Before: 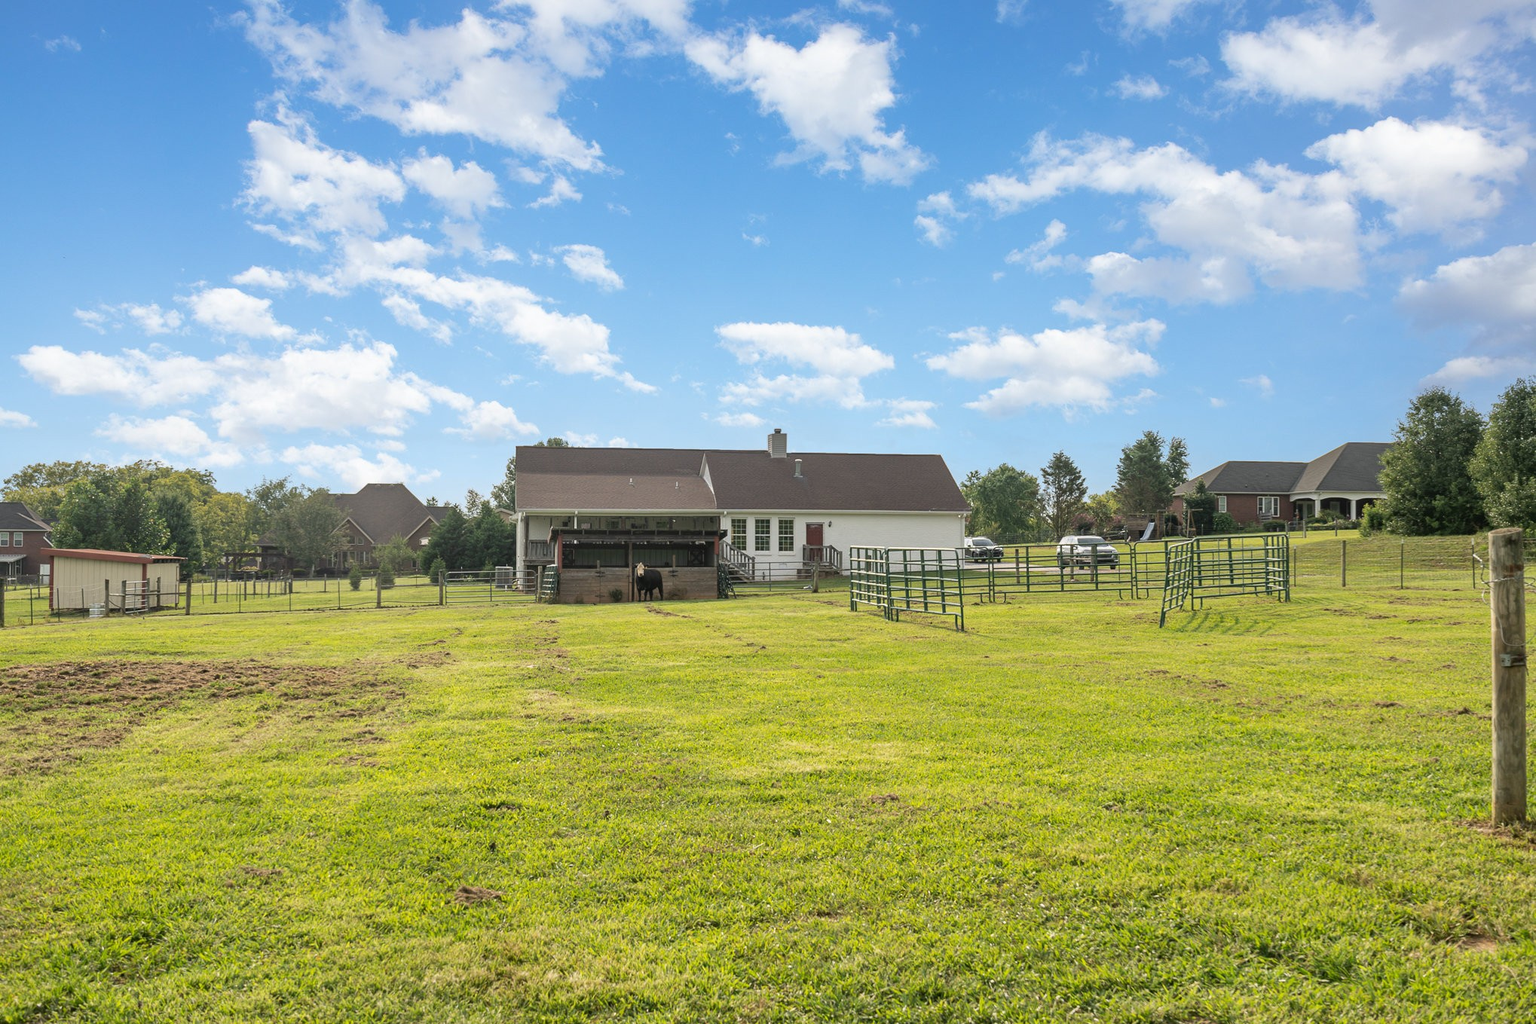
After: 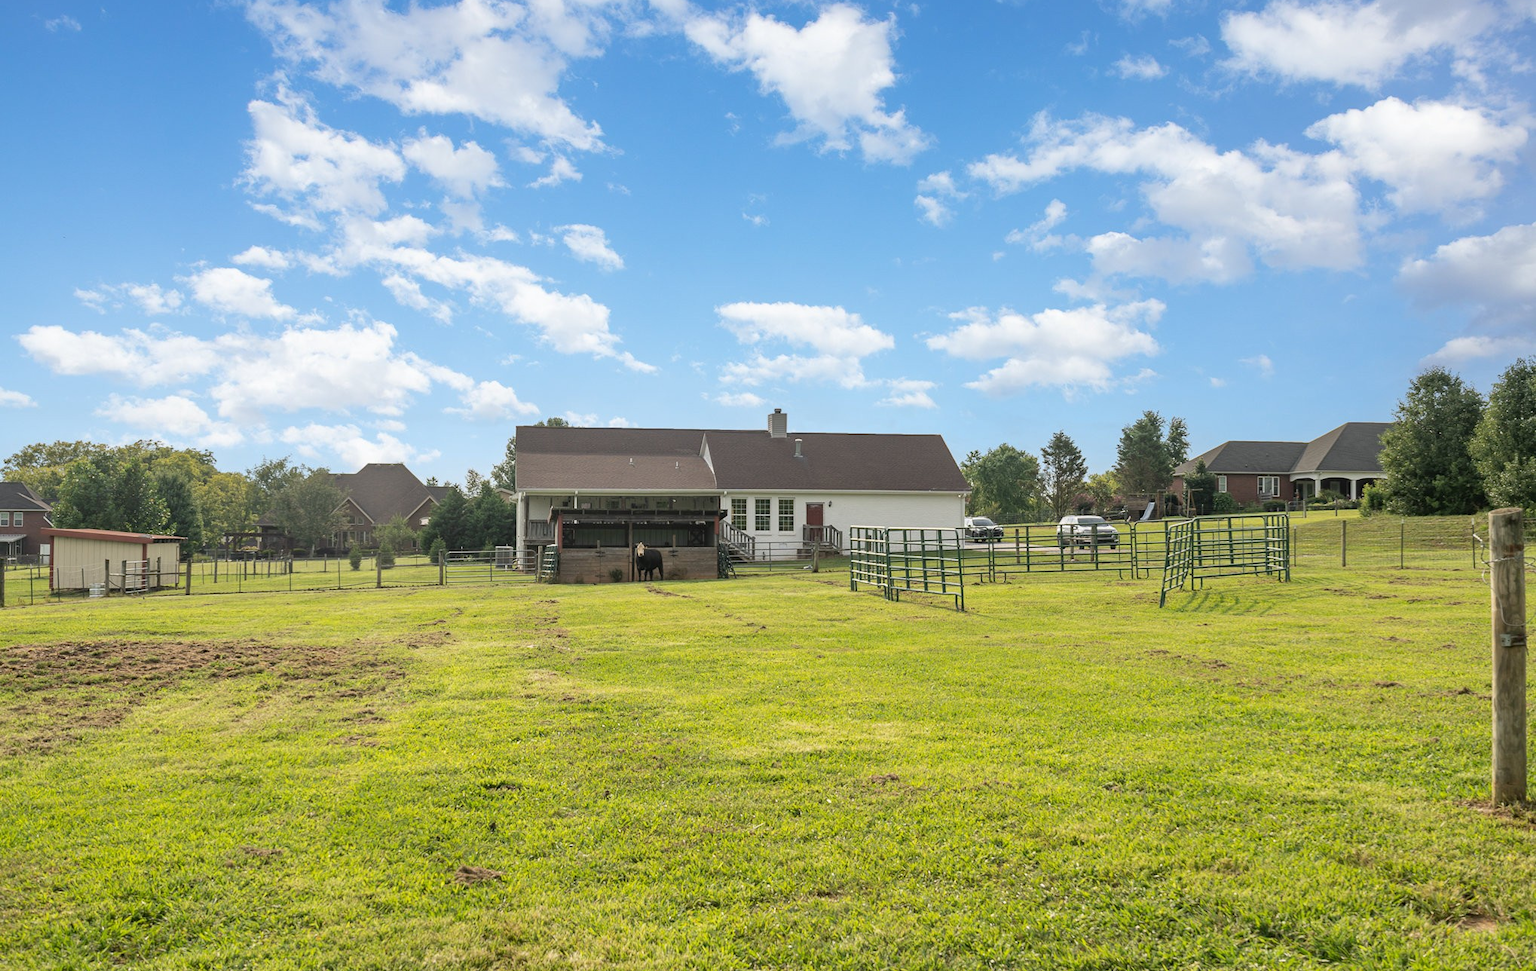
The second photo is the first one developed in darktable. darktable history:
crop and rotate: top 1.995%, bottom 3.124%
